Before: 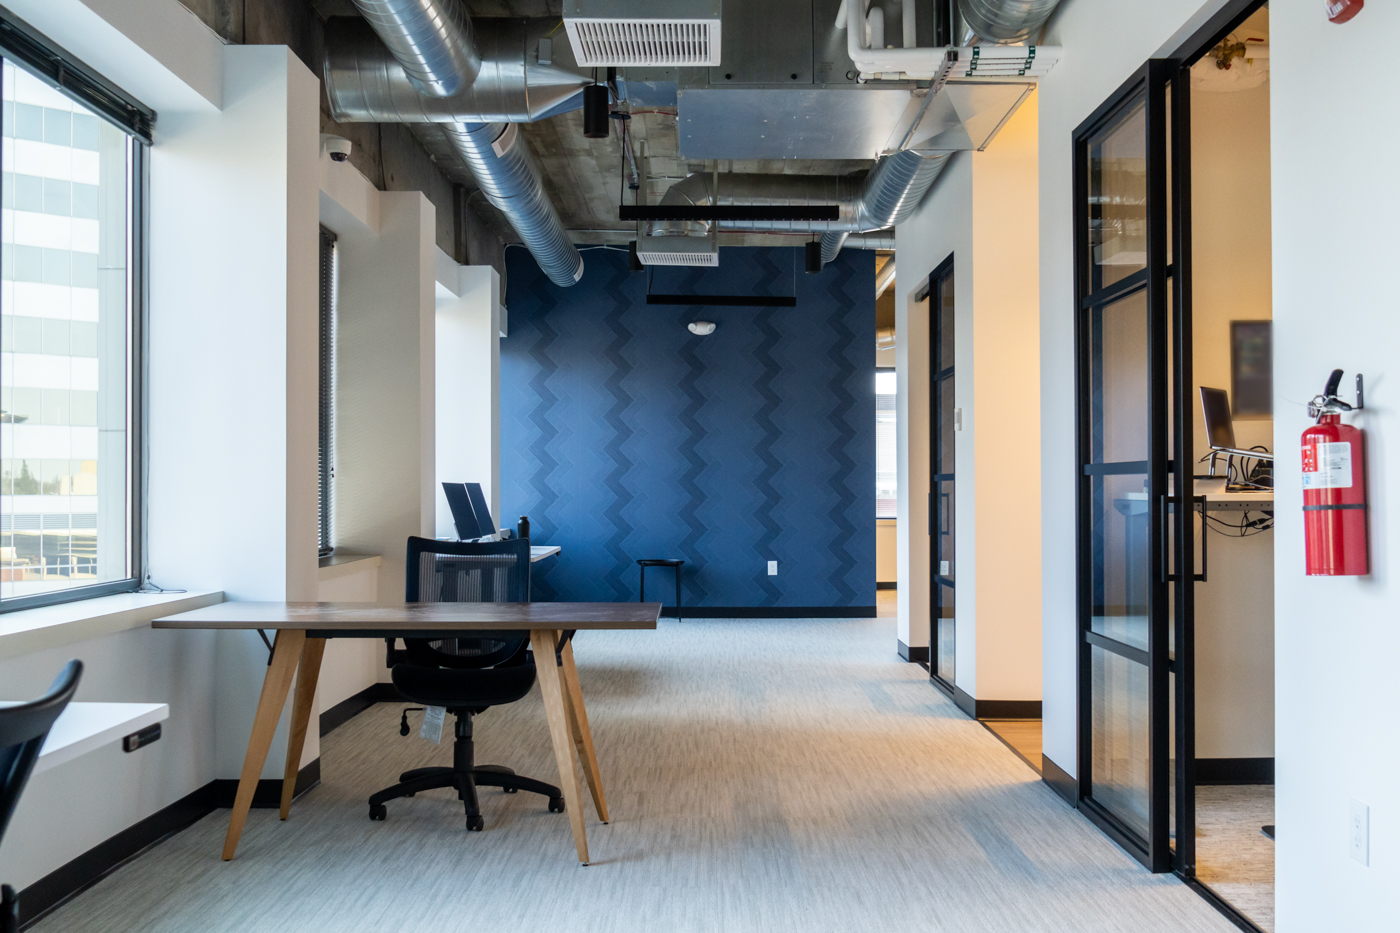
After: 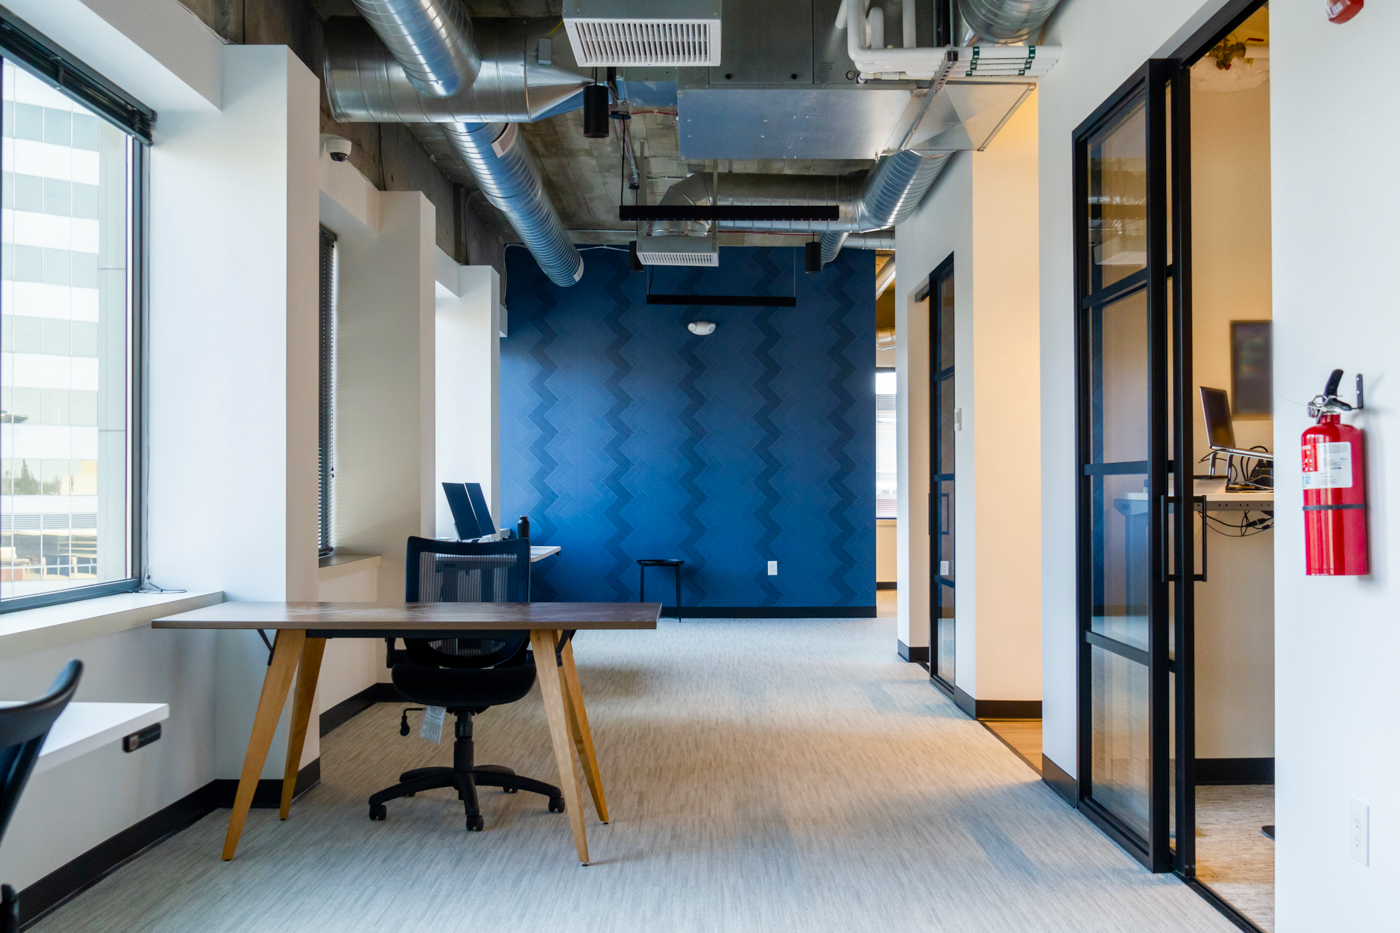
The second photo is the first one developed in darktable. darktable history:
color balance rgb: power › hue 310.13°, perceptual saturation grading › global saturation 0.124%, perceptual saturation grading › highlights -16.877%, perceptual saturation grading › mid-tones 32.848%, perceptual saturation grading › shadows 50.447%, global vibrance 9.172%
